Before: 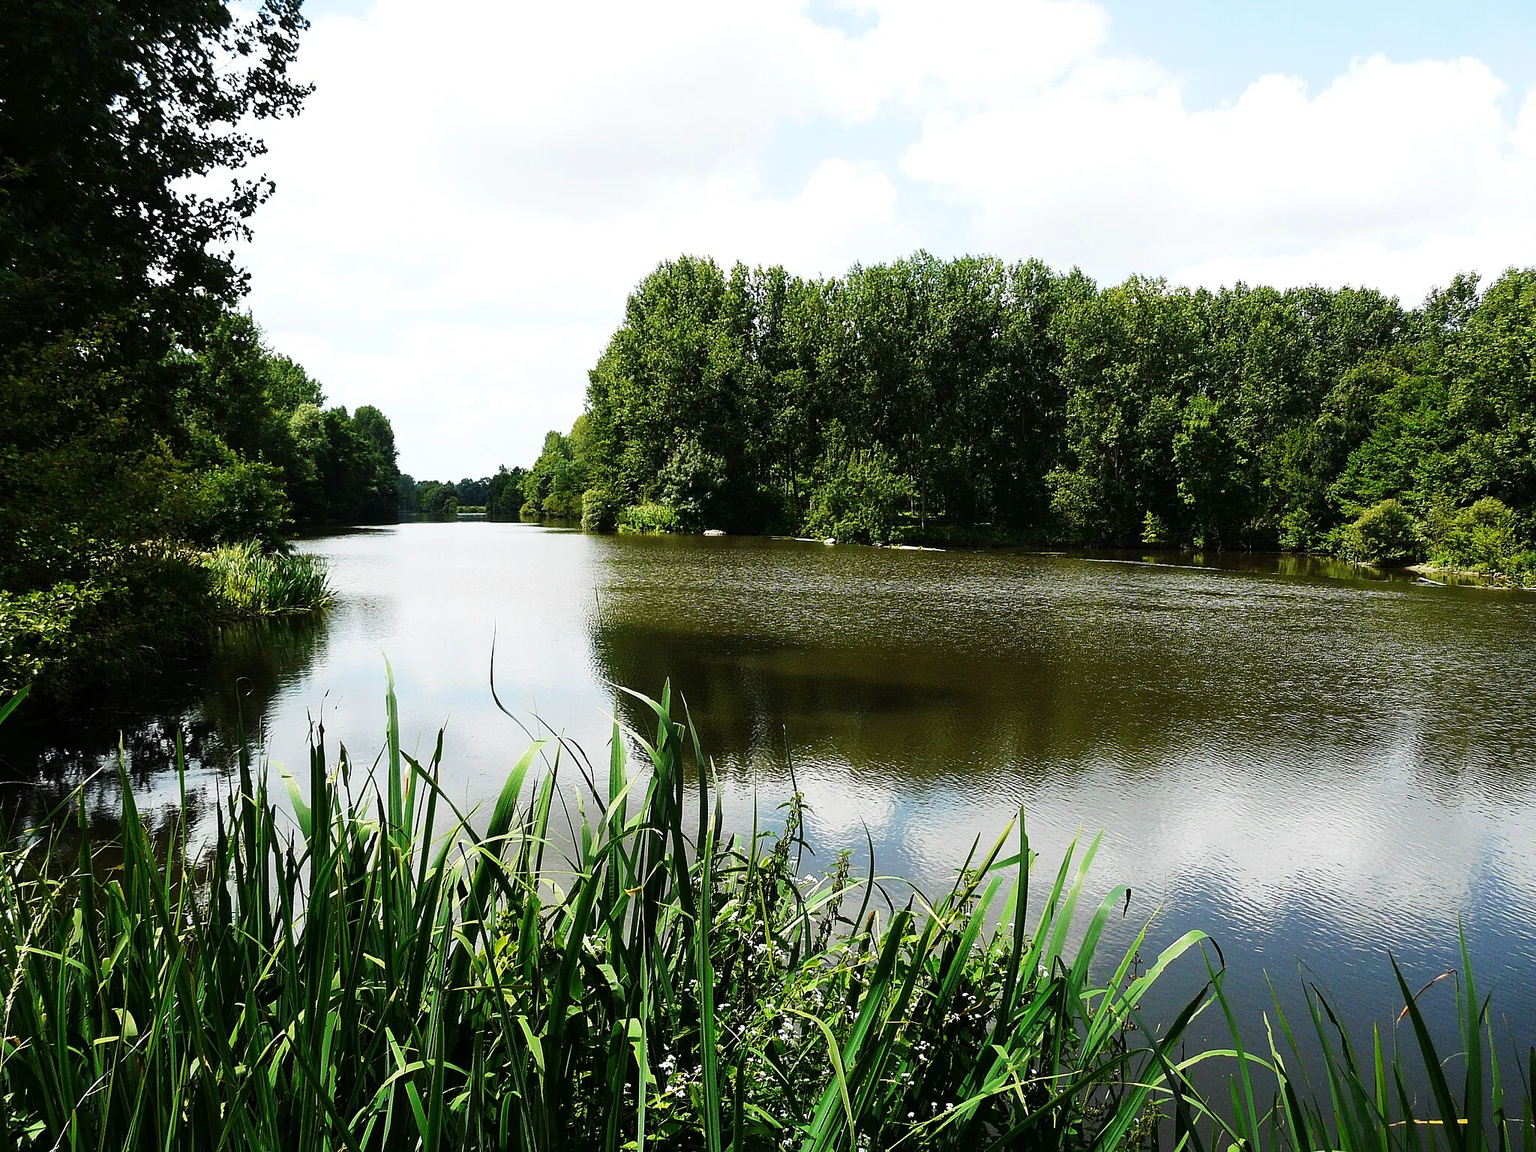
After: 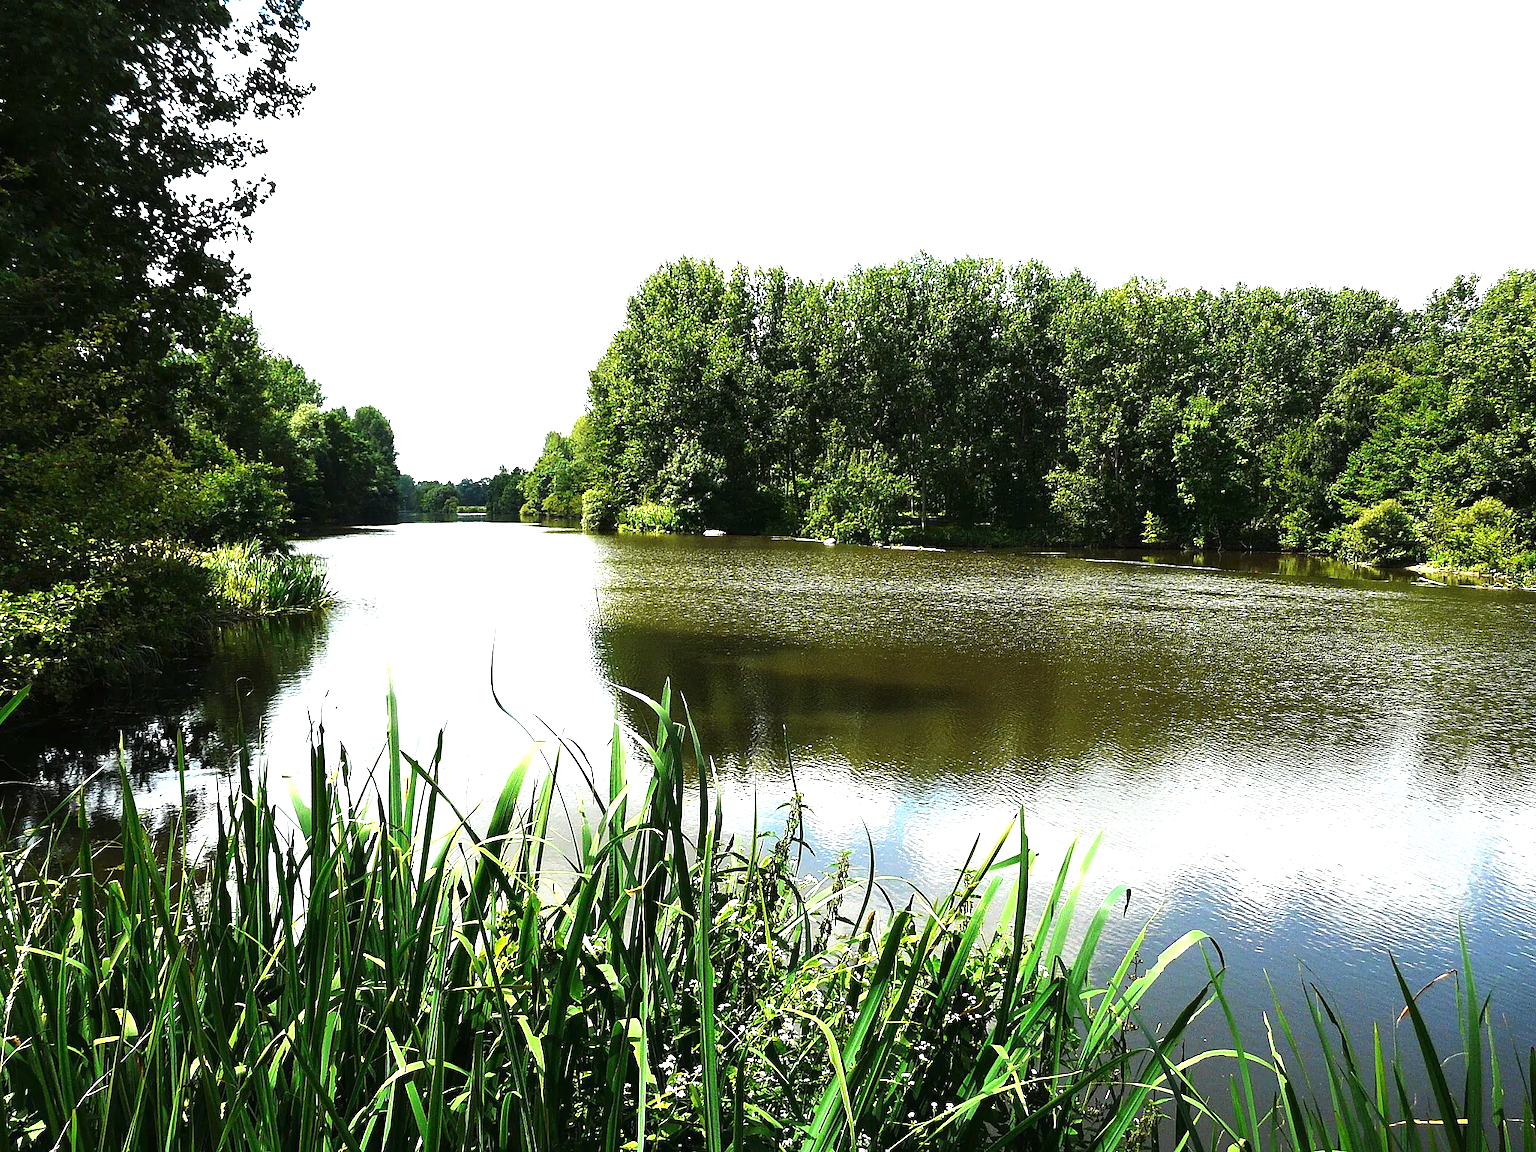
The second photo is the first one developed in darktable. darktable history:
exposure: black level correction 0, exposure 1 EV
